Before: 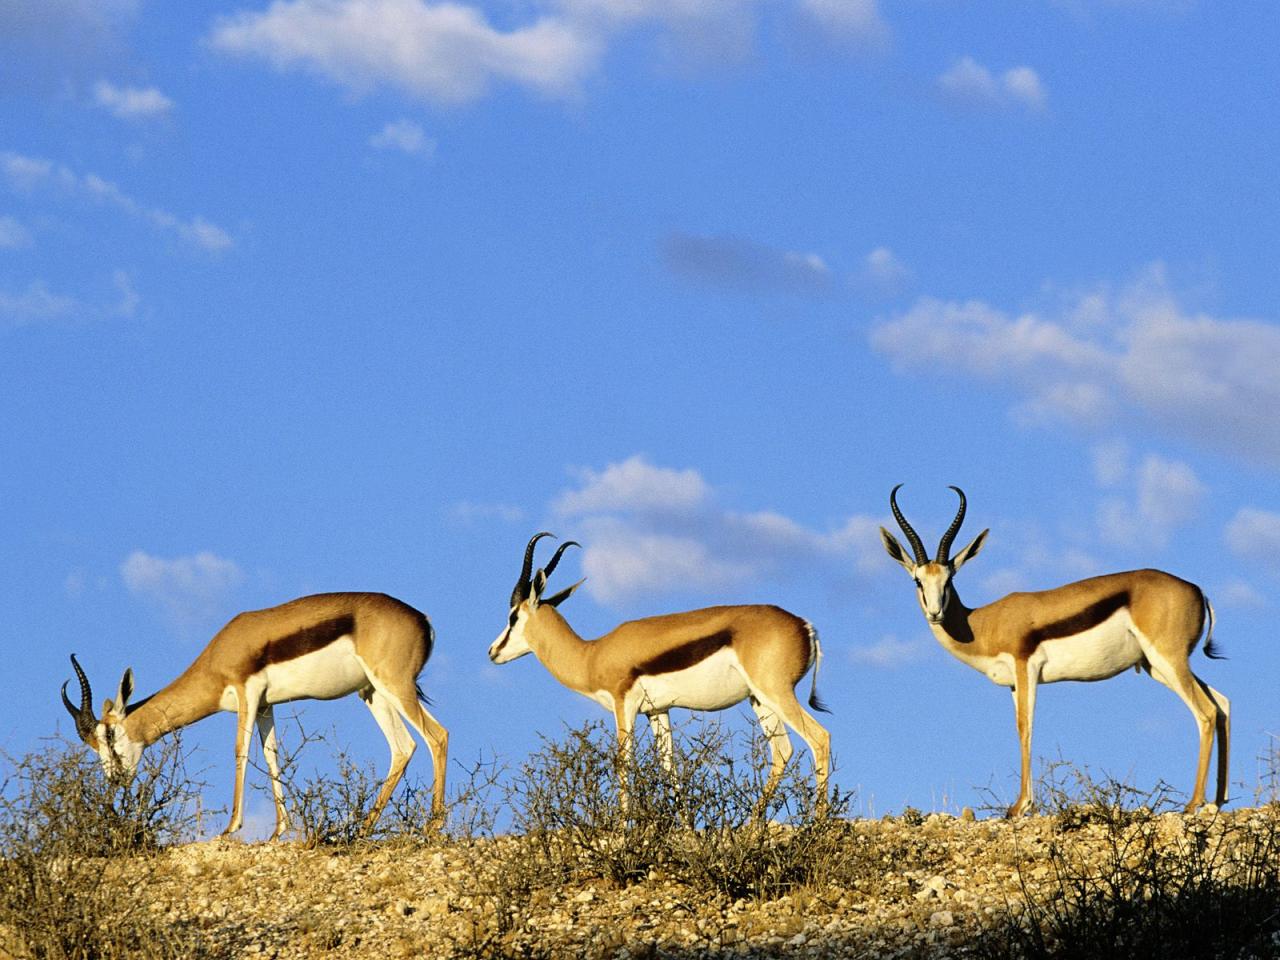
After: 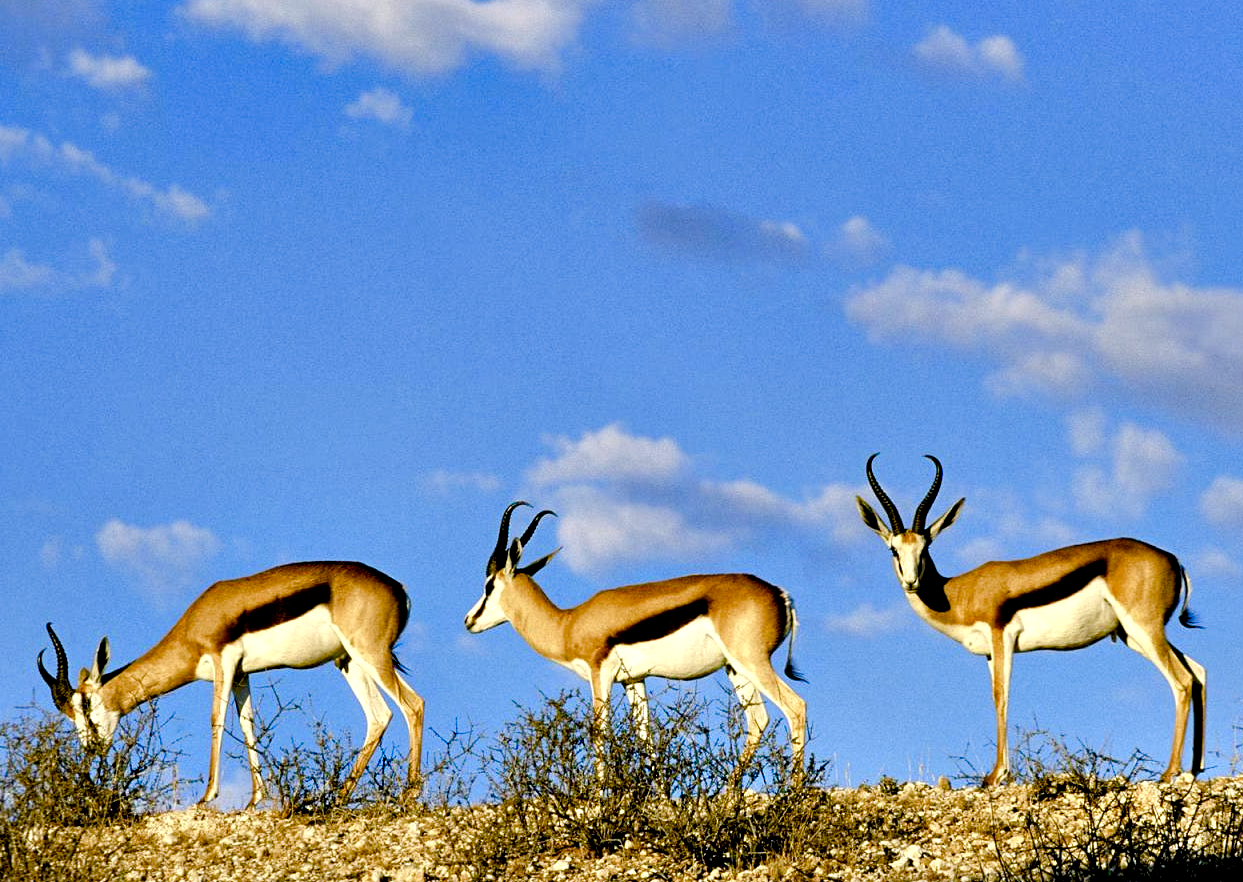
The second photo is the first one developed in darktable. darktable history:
contrast brightness saturation: contrast 0.042, saturation 0.068
crop: left 1.883%, top 3.273%, right 0.948%, bottom 4.842%
contrast equalizer: y [[0.6 ×6], [0.55 ×6], [0 ×6], [0 ×6], [0 ×6]]
local contrast: highlights 107%, shadows 101%, detail 120%, midtone range 0.2
color balance rgb: linear chroma grading › shadows -3.195%, linear chroma grading › highlights -3.737%, perceptual saturation grading › global saturation 24.721%, perceptual saturation grading › highlights -51.109%, perceptual saturation grading › mid-tones 19.308%, perceptual saturation grading › shadows 61.039%, contrast -10.12%
